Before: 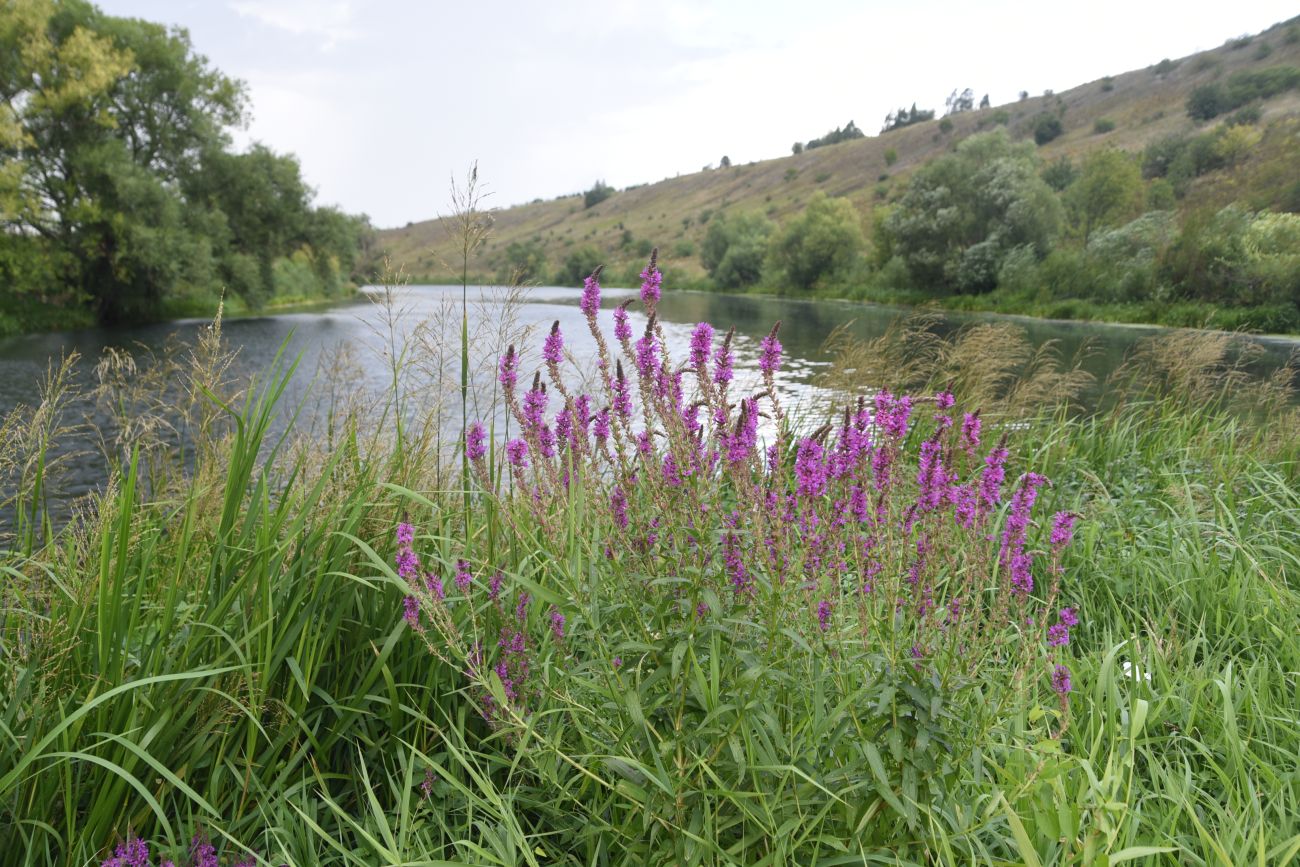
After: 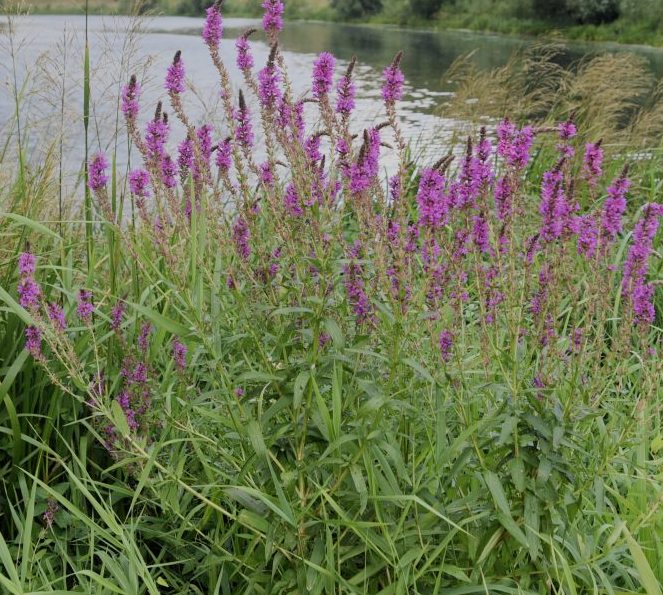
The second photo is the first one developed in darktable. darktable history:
crop and rotate: left 29.098%, top 31.347%, right 19.848%
filmic rgb: black relative exposure -7.24 EV, white relative exposure 5.05 EV, hardness 3.22
